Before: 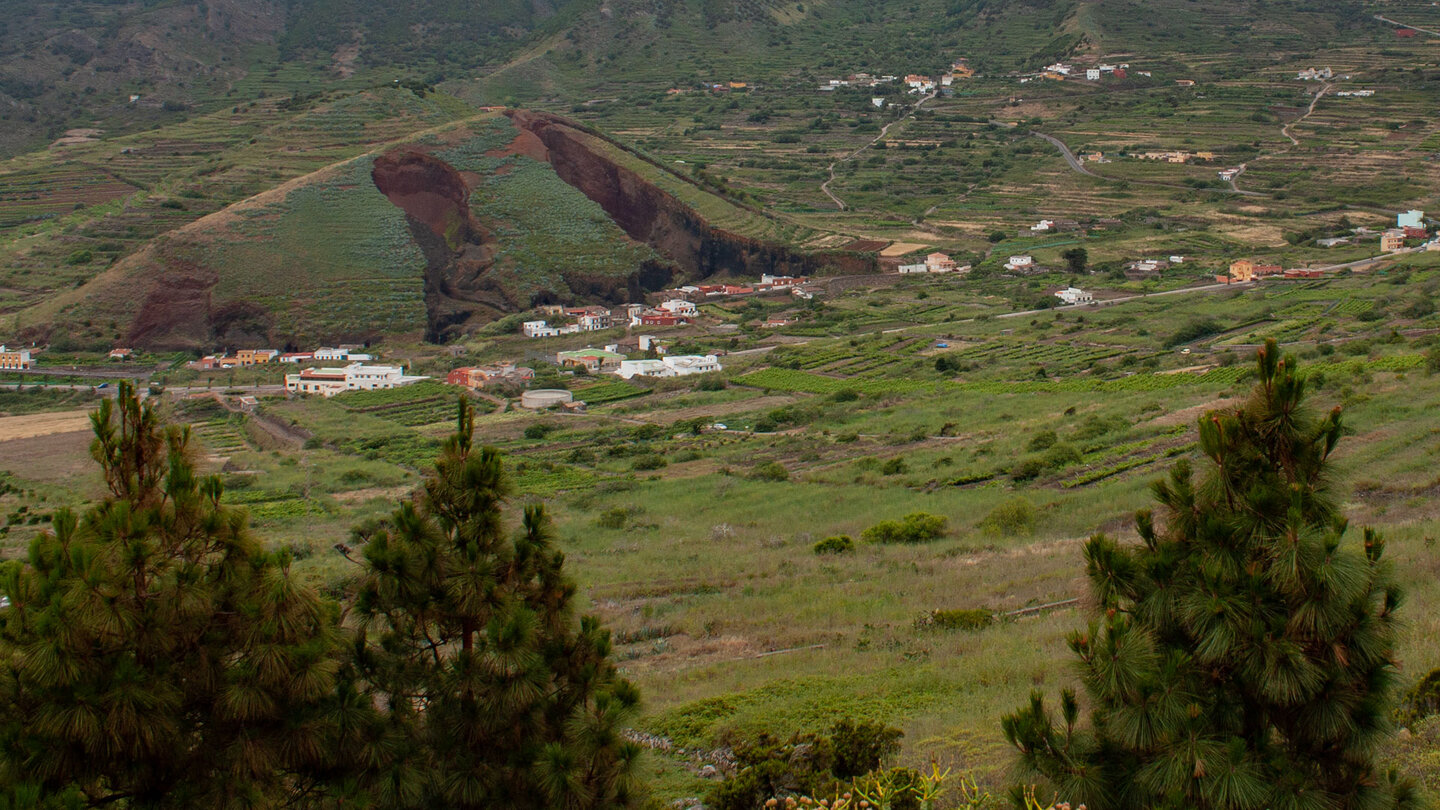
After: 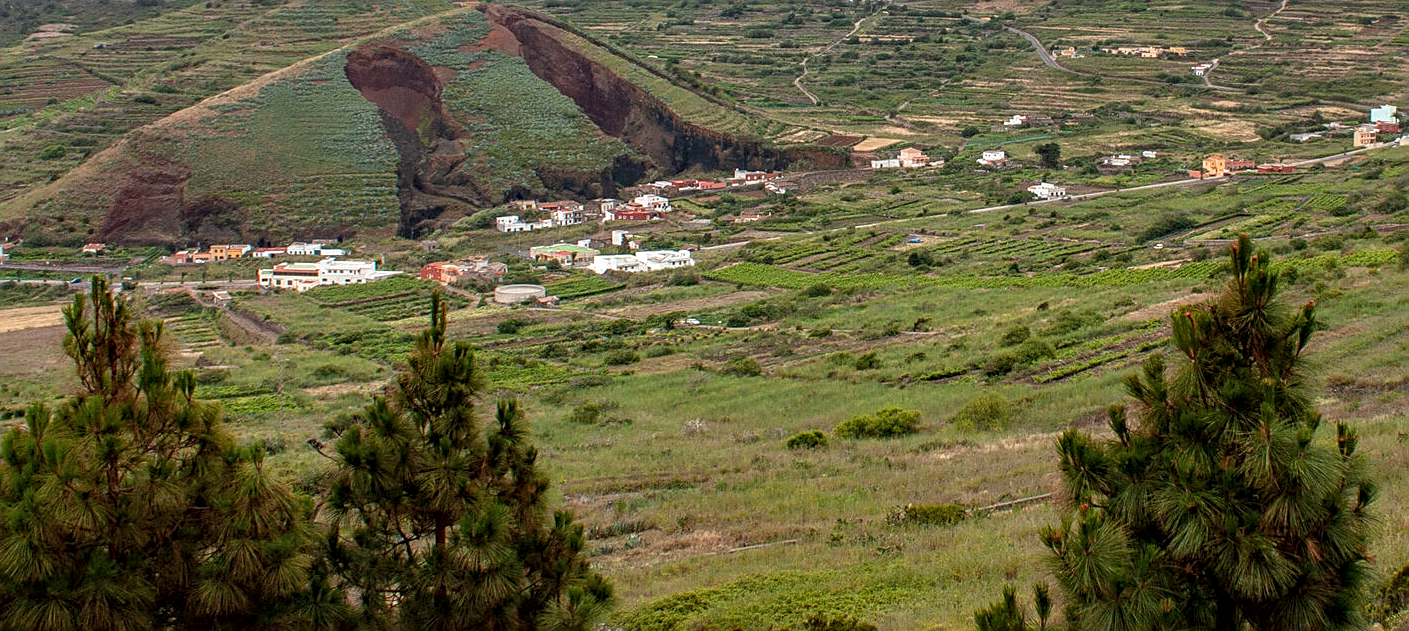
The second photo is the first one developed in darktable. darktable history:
crop and rotate: left 1.935%, top 12.995%, right 0.202%, bottom 9.032%
local contrast: on, module defaults
exposure: exposure 0.464 EV, compensate highlight preservation false
sharpen: on, module defaults
